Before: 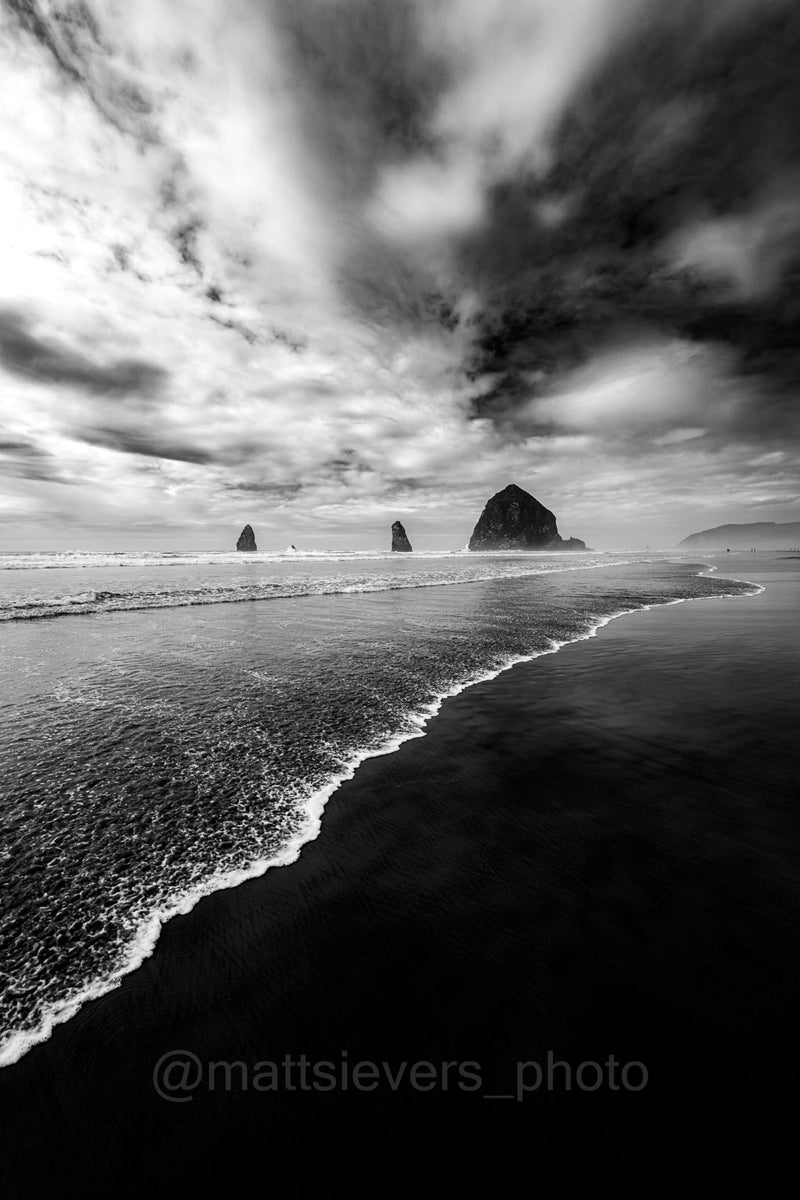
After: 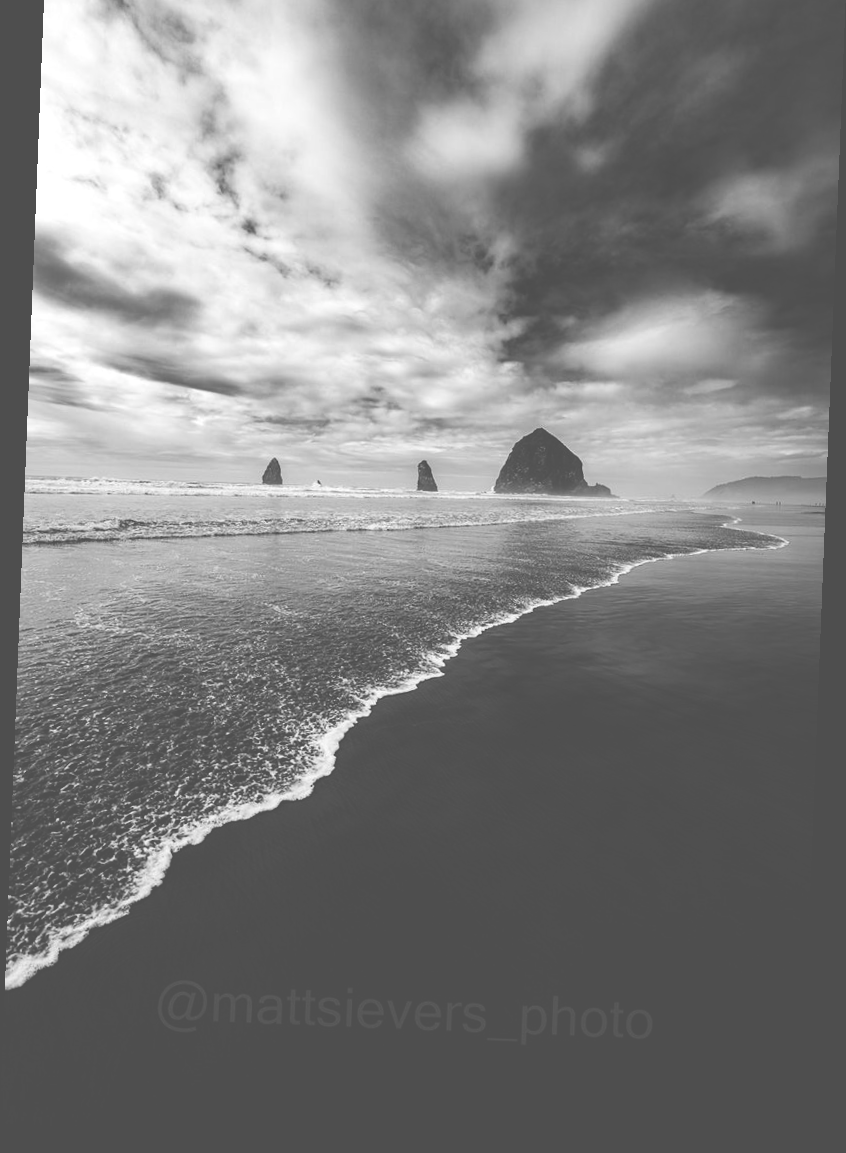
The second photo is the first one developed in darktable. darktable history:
rotate and perspective: rotation 2.27°, automatic cropping off
exposure: black level correction -0.087, compensate highlight preservation false
crop and rotate: top 6.25%
contrast brightness saturation: contrast 0.08, saturation 0.2
